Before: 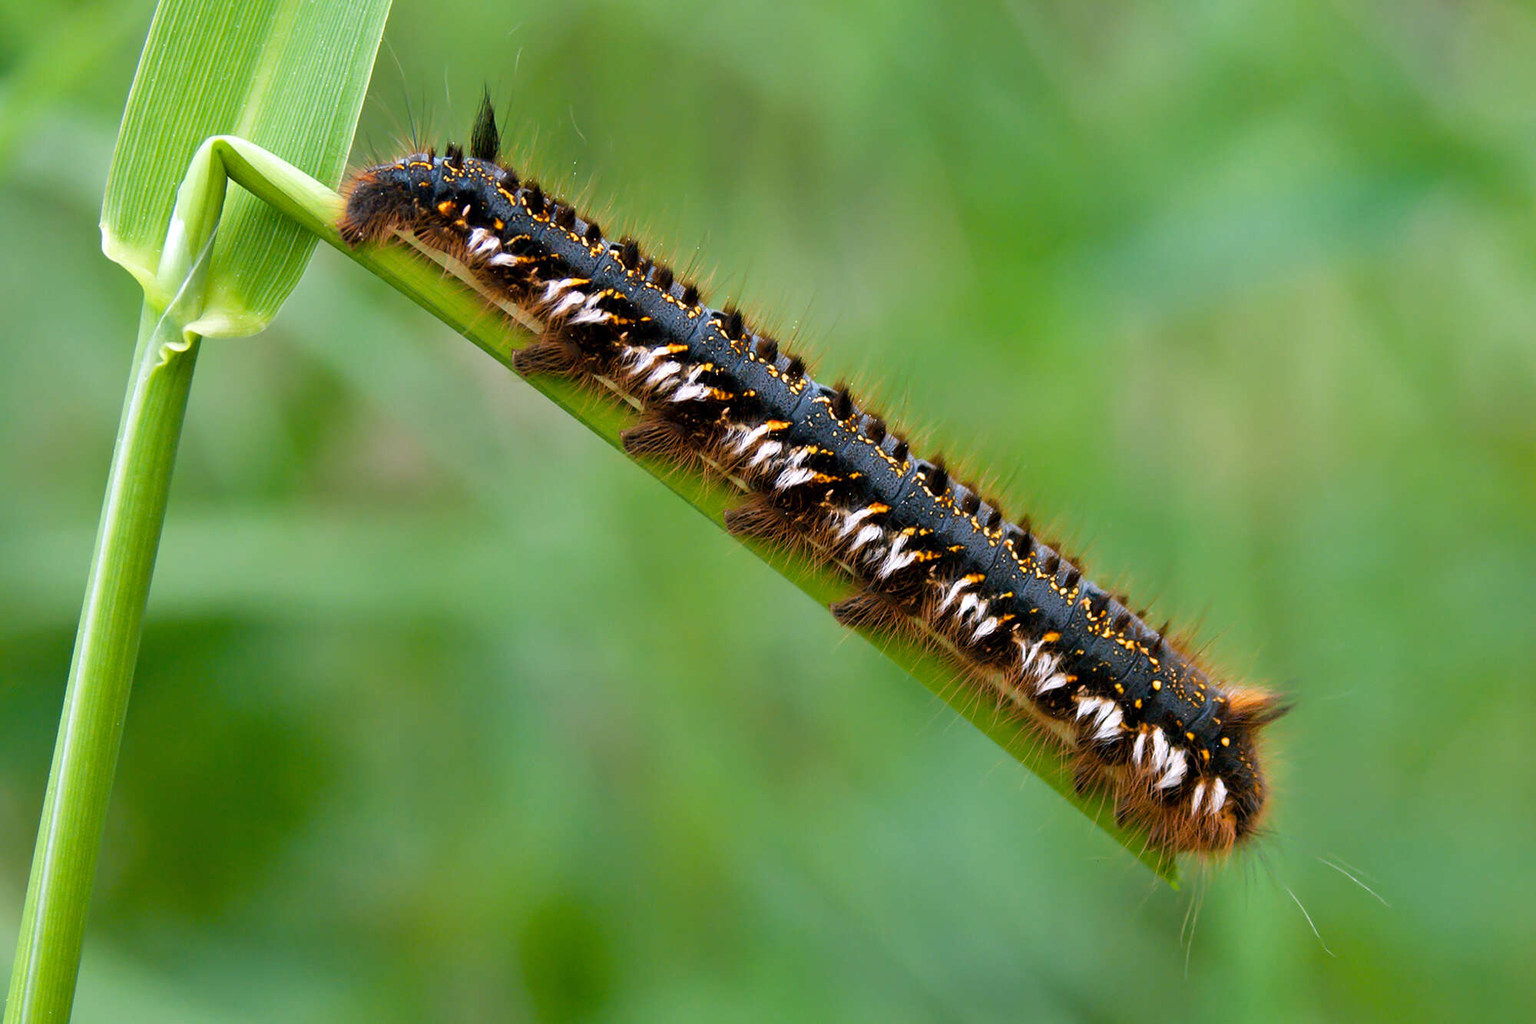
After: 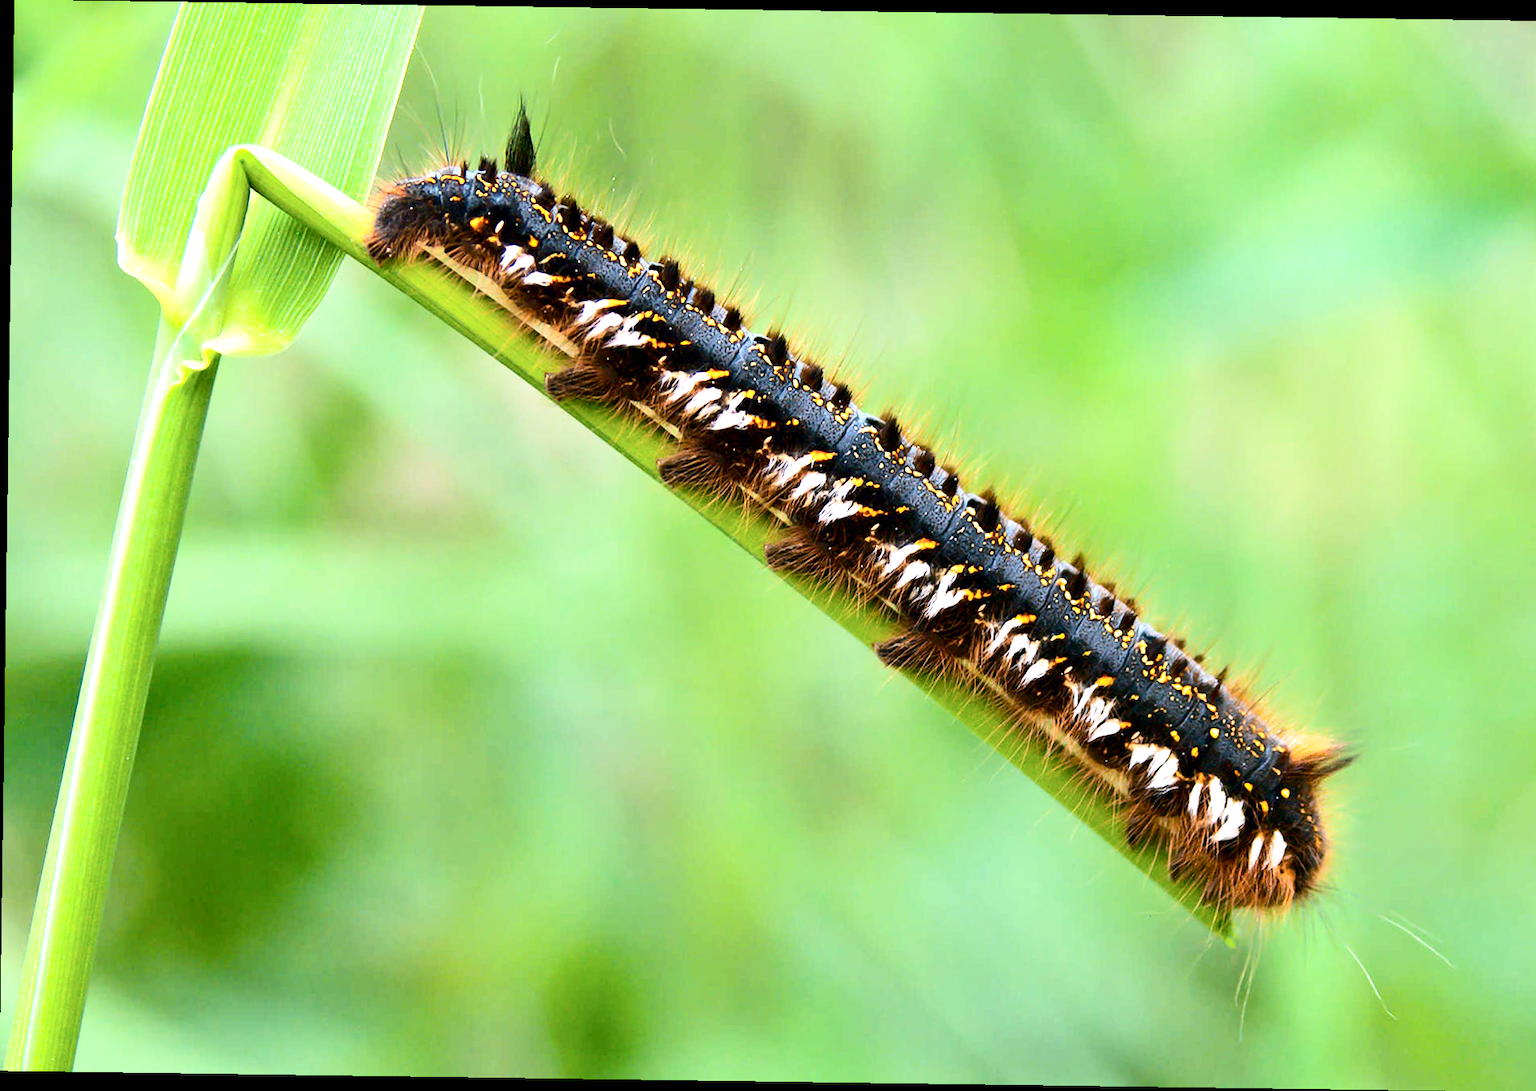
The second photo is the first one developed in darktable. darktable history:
exposure: black level correction 0, exposure 0.9 EV, compensate highlight preservation false
crop and rotate: right 5.167%
rotate and perspective: rotation 0.8°, automatic cropping off
contrast brightness saturation: contrast 0.28
